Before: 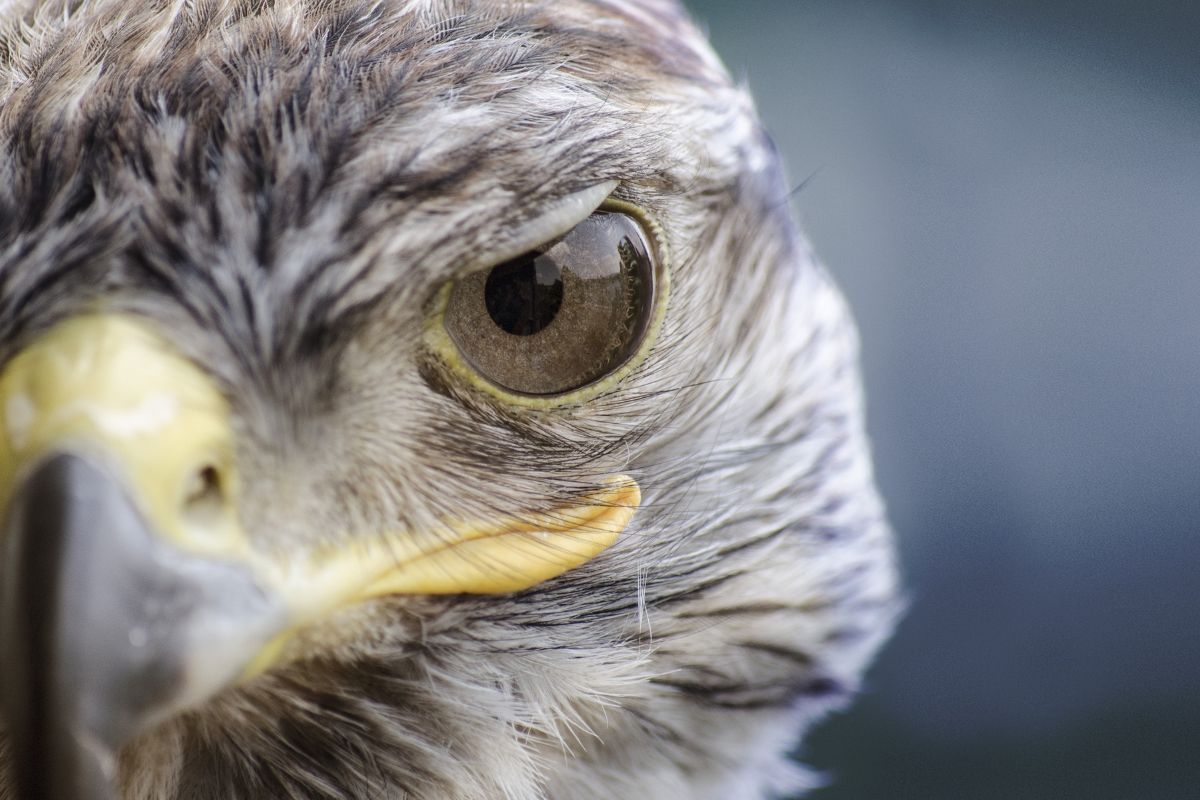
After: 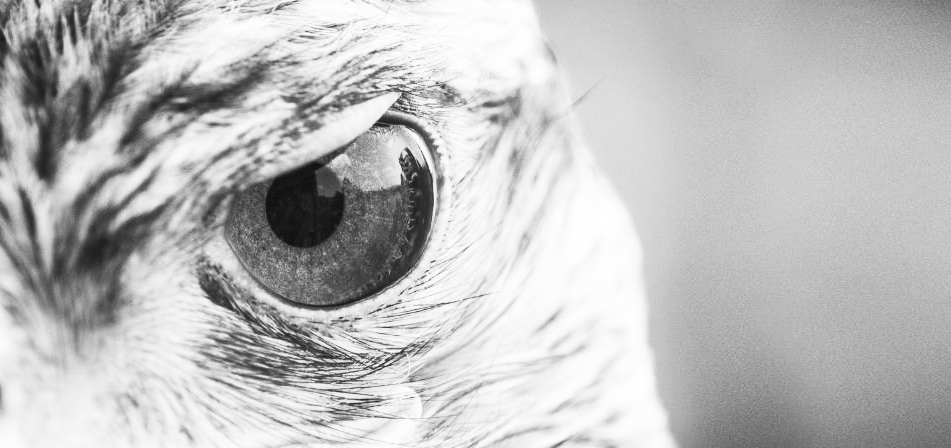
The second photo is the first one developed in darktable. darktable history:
contrast brightness saturation: contrast 0.529, brightness 0.483, saturation -0.995
crop: left 18.296%, top 11.117%, right 2.403%, bottom 32.857%
